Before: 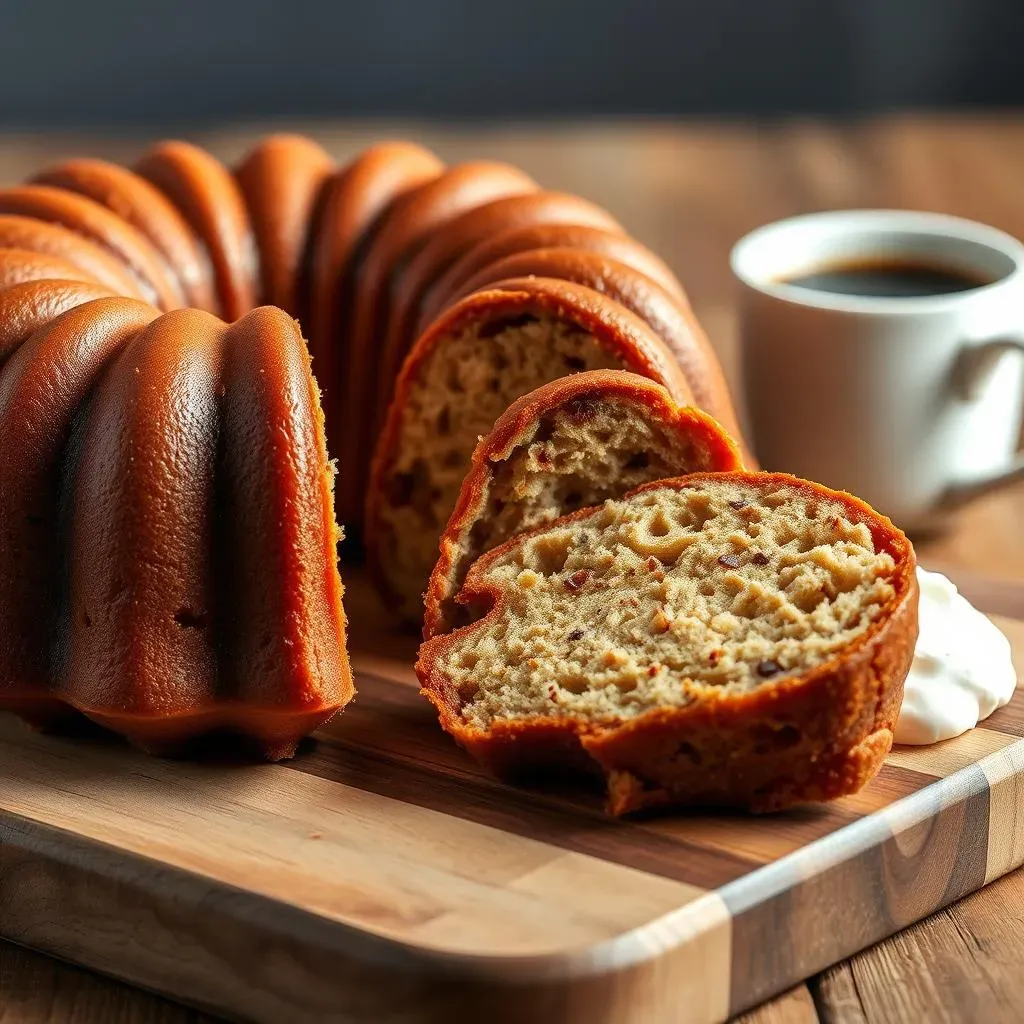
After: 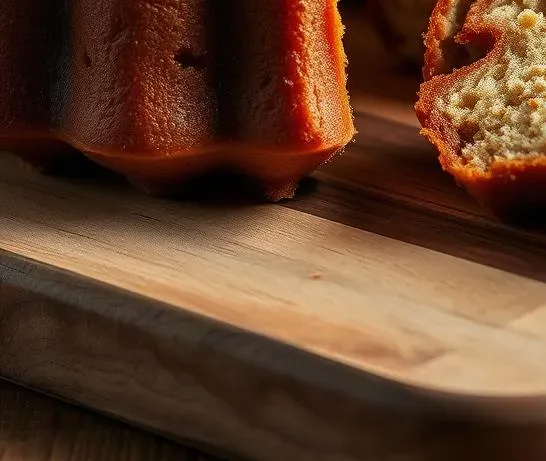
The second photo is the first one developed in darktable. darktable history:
crop and rotate: top 54.778%, right 46.61%, bottom 0.159%
base curve: curves: ch0 [(0, 0) (0.303, 0.277) (1, 1)]
